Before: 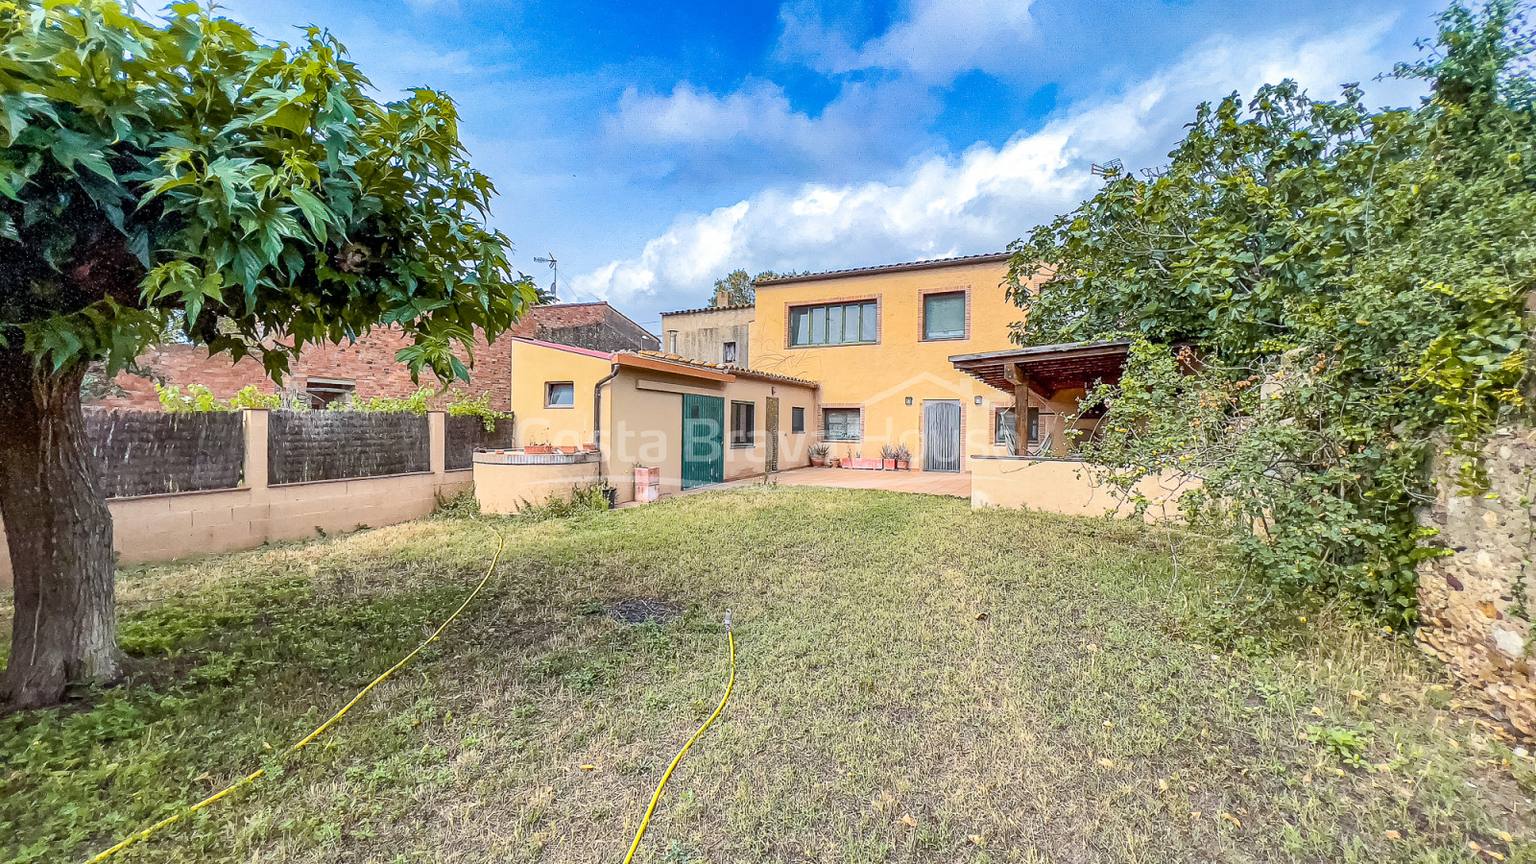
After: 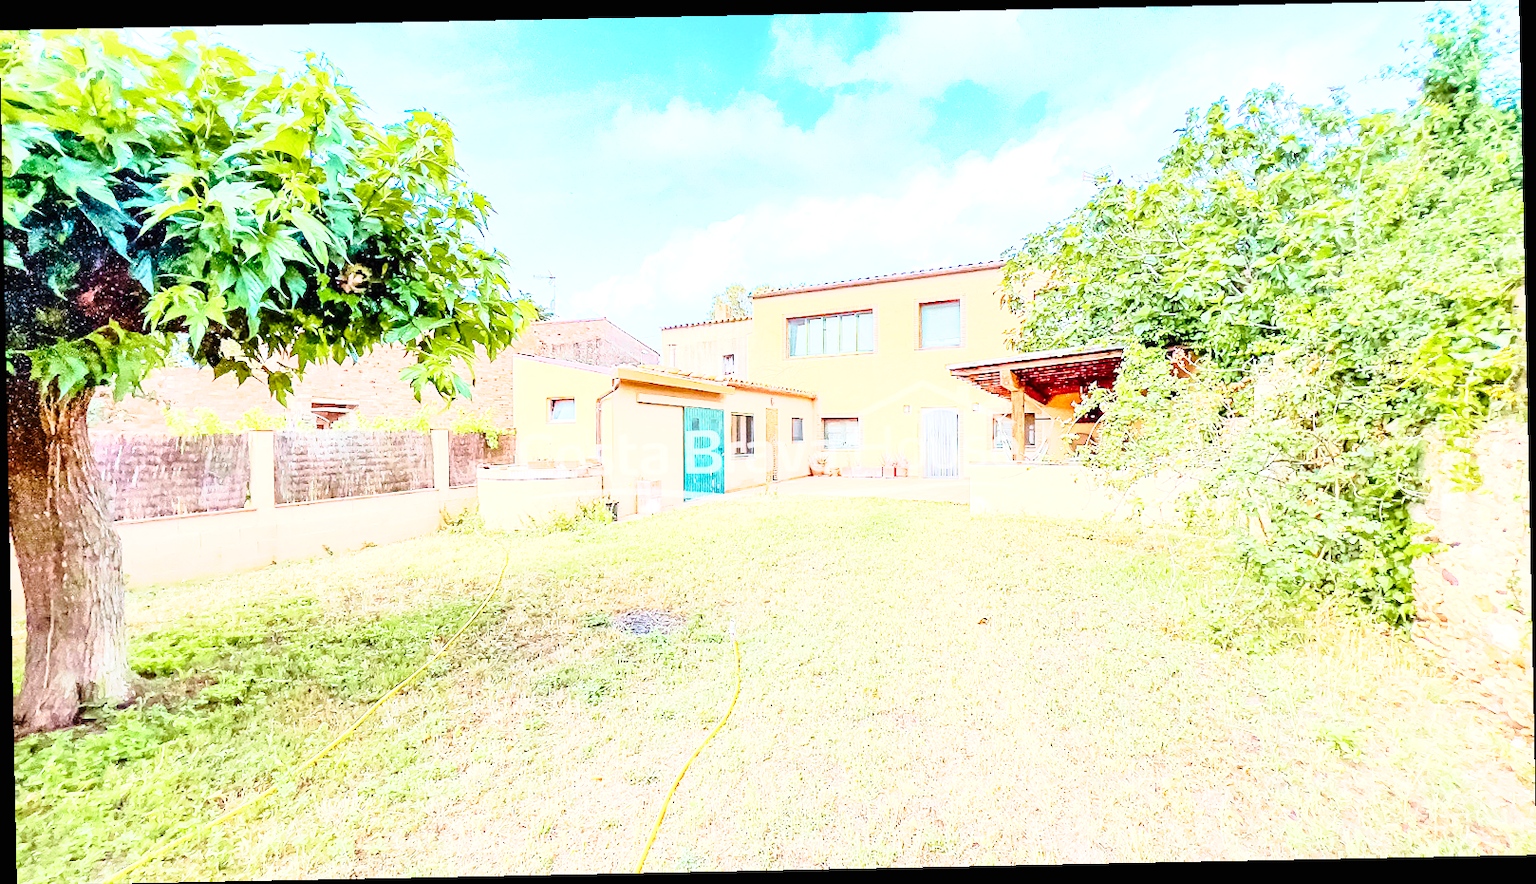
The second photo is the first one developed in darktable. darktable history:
exposure: black level correction 0, exposure 1.741 EV, compensate exposure bias true, compensate highlight preservation false
base curve: curves: ch0 [(0, 0) (0.028, 0.03) (0.121, 0.232) (0.46, 0.748) (0.859, 0.968) (1, 1)], preserve colors none
rotate and perspective: rotation -1.17°, automatic cropping off
tone curve: curves: ch0 [(0, 0) (0.091, 0.075) (0.409, 0.457) (0.733, 0.82) (0.844, 0.908) (0.909, 0.942) (1, 0.973)]; ch1 [(0, 0) (0.437, 0.404) (0.5, 0.5) (0.529, 0.556) (0.58, 0.606) (0.616, 0.654) (1, 1)]; ch2 [(0, 0) (0.442, 0.415) (0.5, 0.5) (0.535, 0.557) (0.585, 0.62) (1, 1)], color space Lab, independent channels, preserve colors none
